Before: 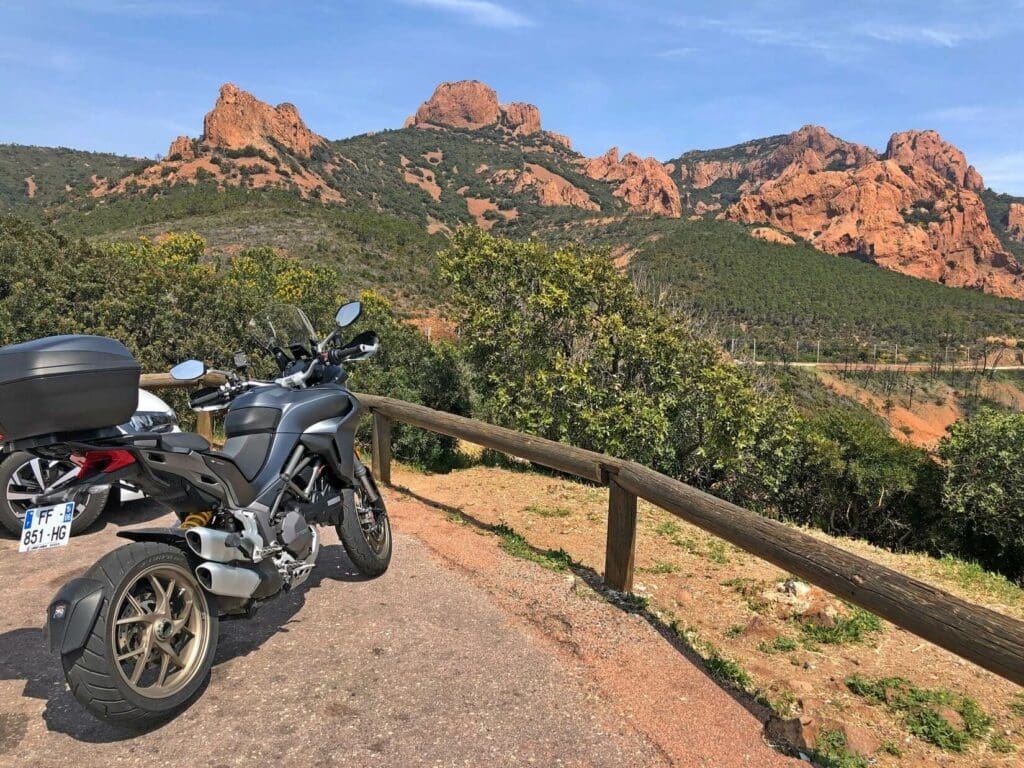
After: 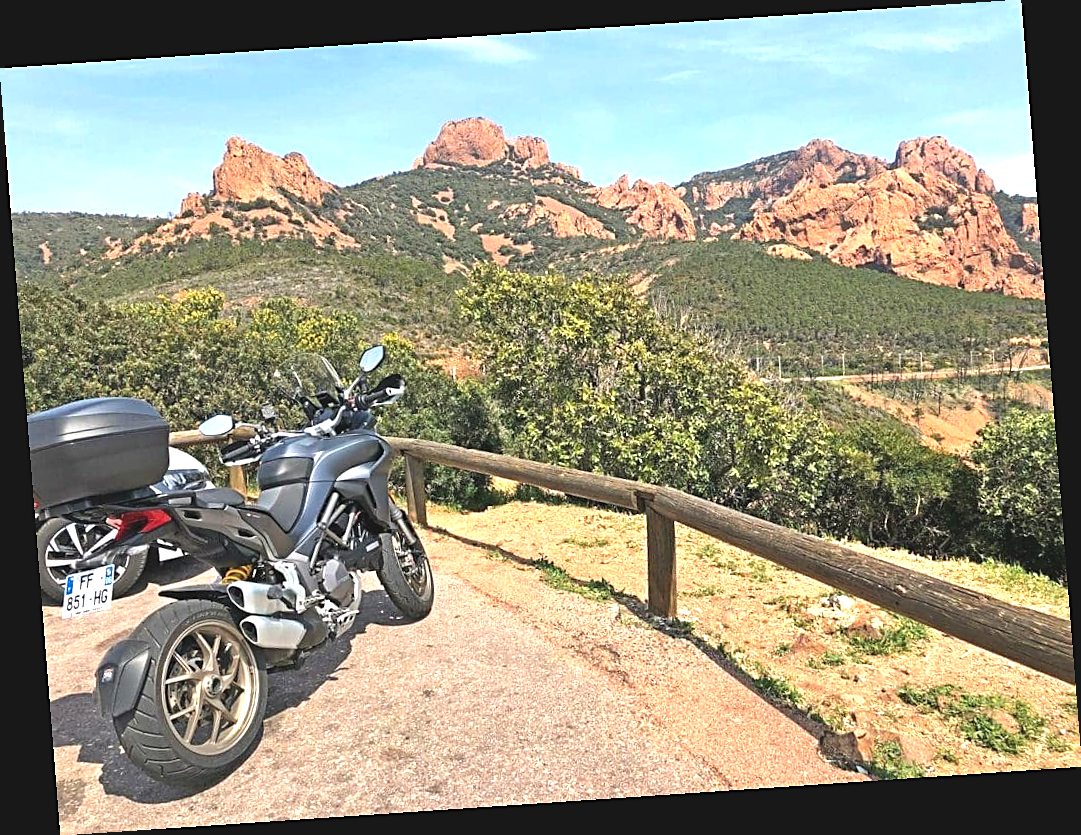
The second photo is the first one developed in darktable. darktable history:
sharpen: on, module defaults
rotate and perspective: rotation -4.2°, shear 0.006, automatic cropping off
exposure: black level correction -0.005, exposure 1.002 EV, compensate highlight preservation false
